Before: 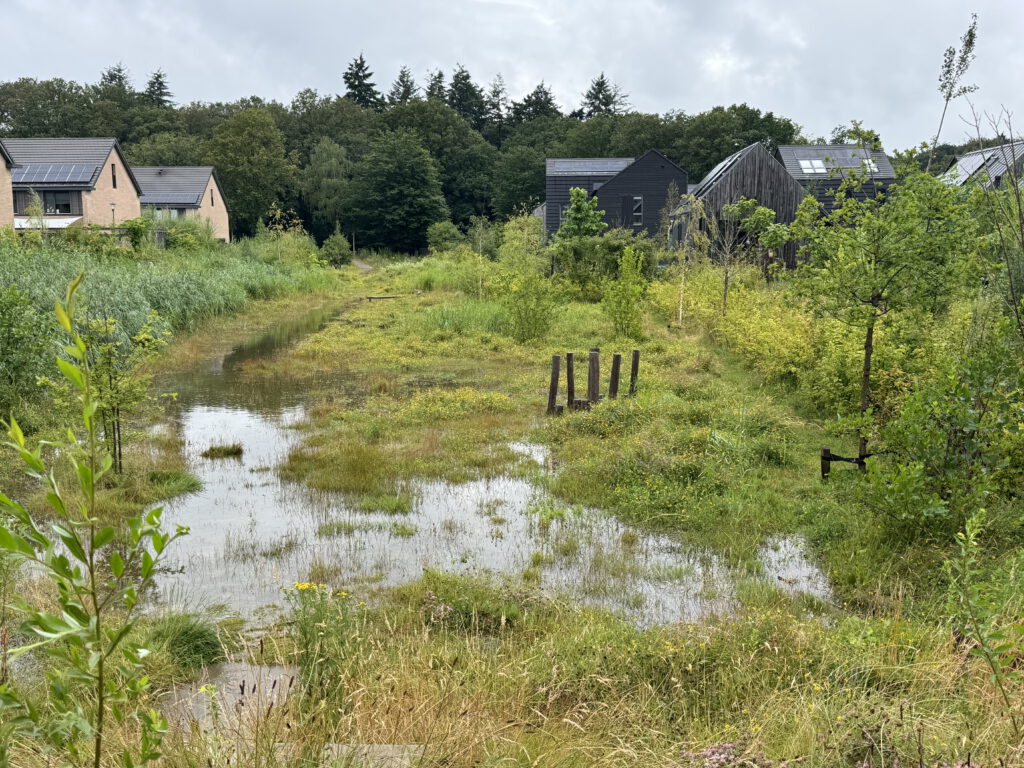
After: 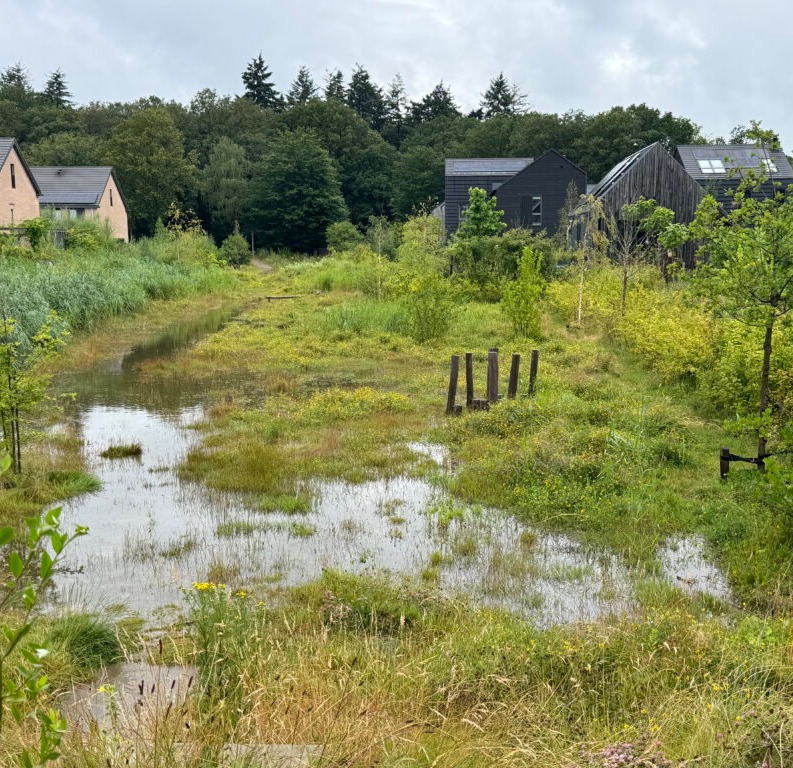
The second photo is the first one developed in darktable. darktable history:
crop: left 9.894%, right 12.57%
